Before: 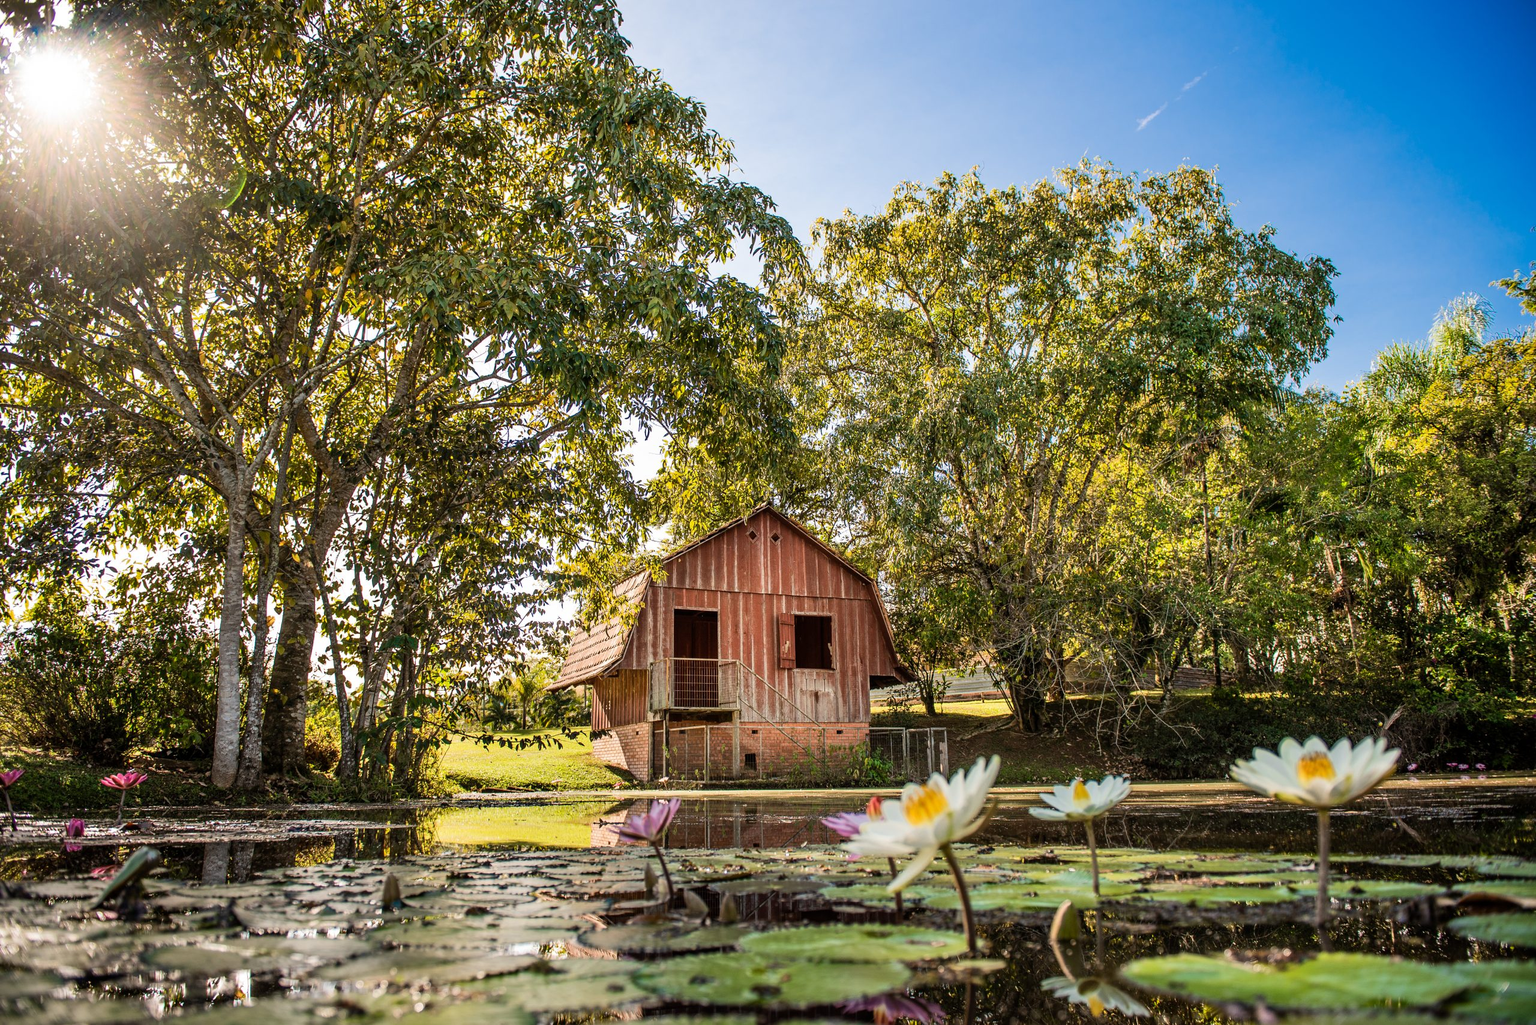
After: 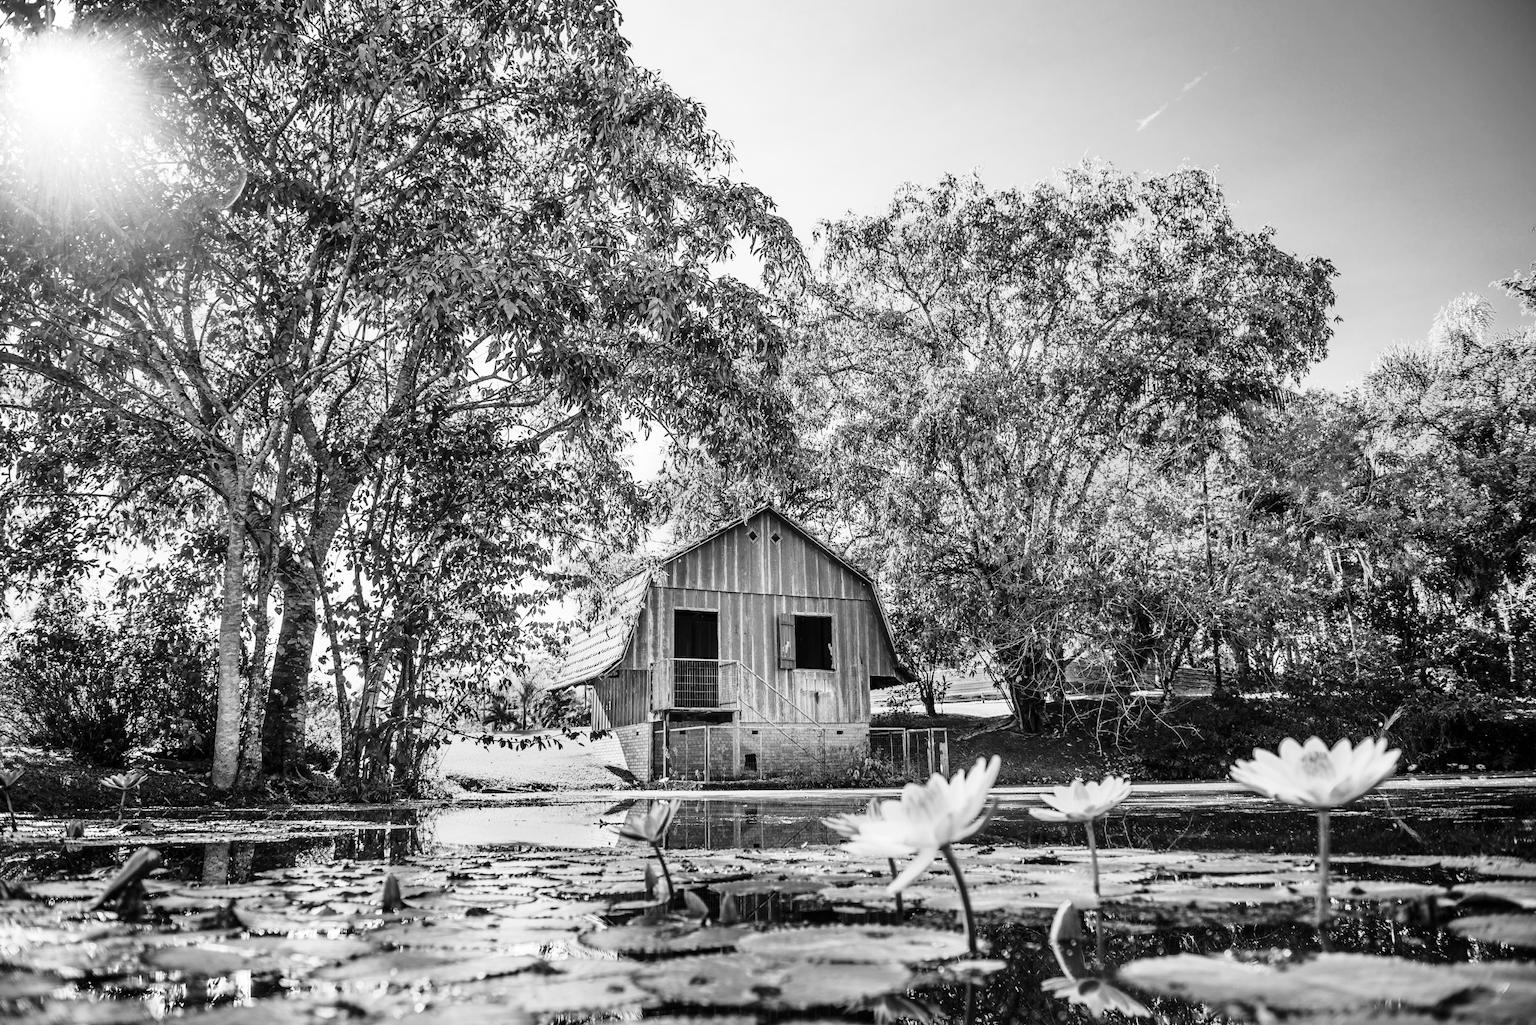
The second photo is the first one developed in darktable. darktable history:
base curve: curves: ch0 [(0, 0) (0.028, 0.03) (0.121, 0.232) (0.46, 0.748) (0.859, 0.968) (1, 1)], preserve colors none
monochrome: size 1
